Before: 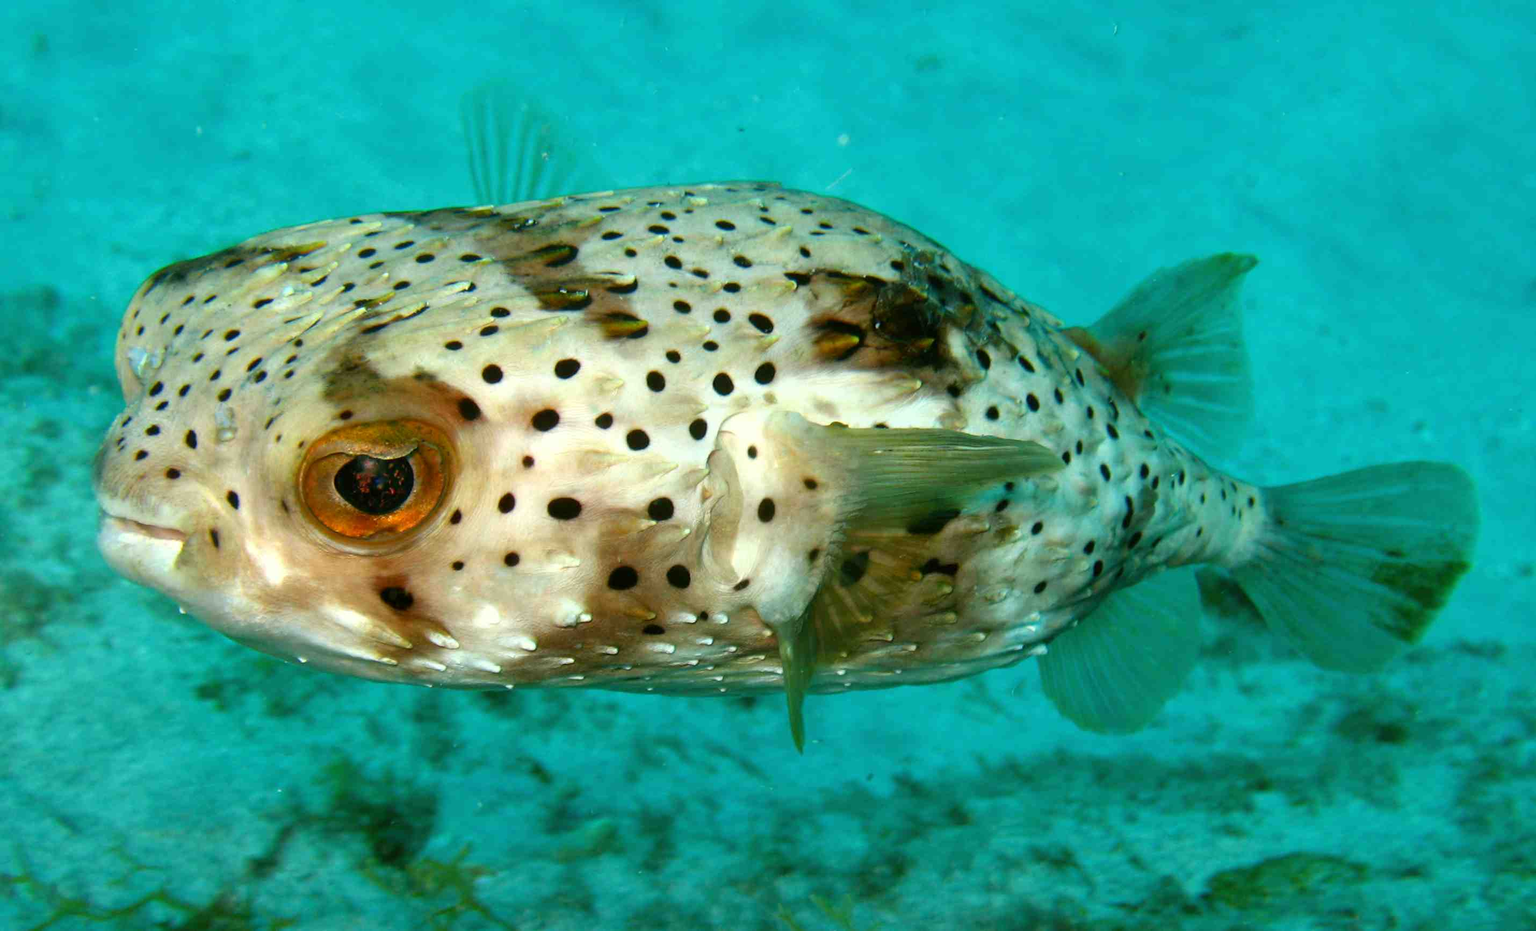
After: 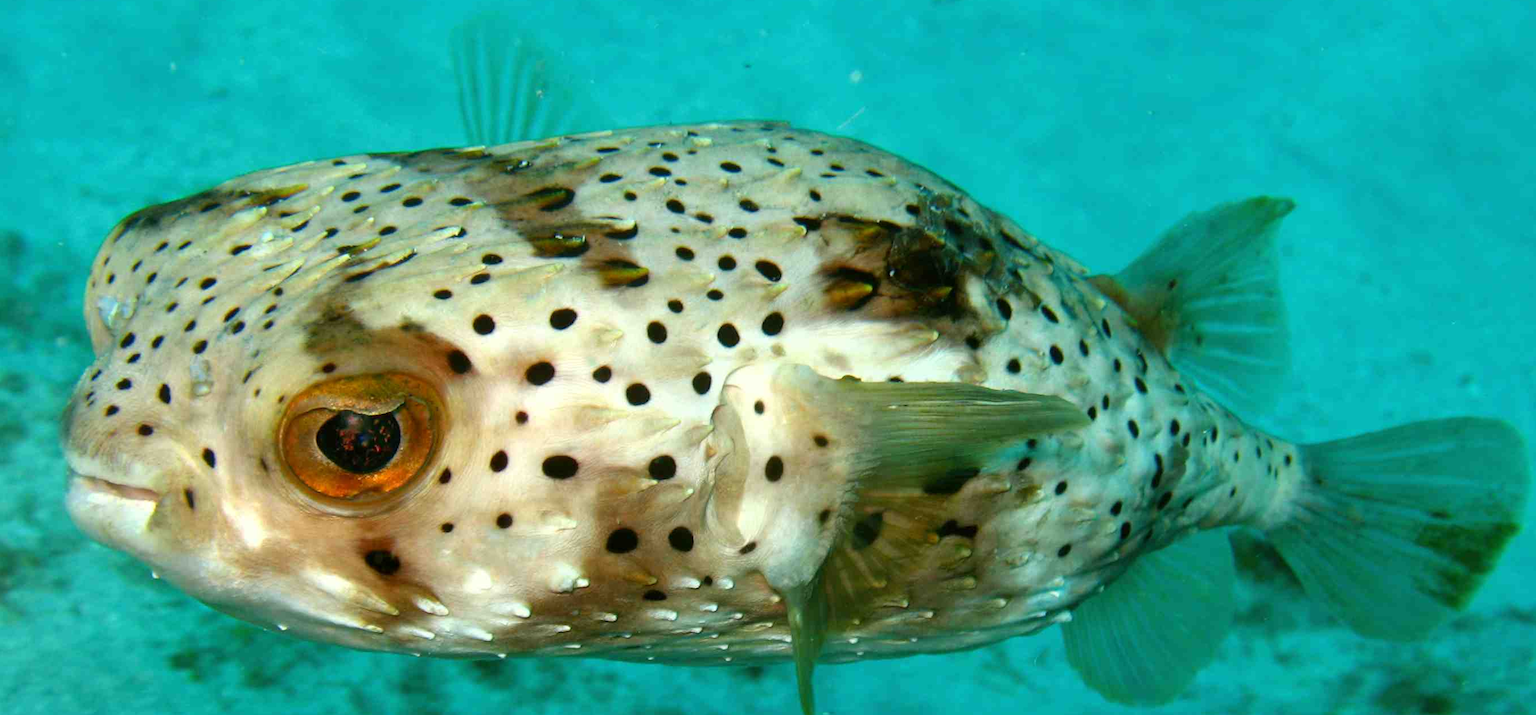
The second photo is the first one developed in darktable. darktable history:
crop: left 2.359%, top 7.284%, right 3.268%, bottom 20.129%
